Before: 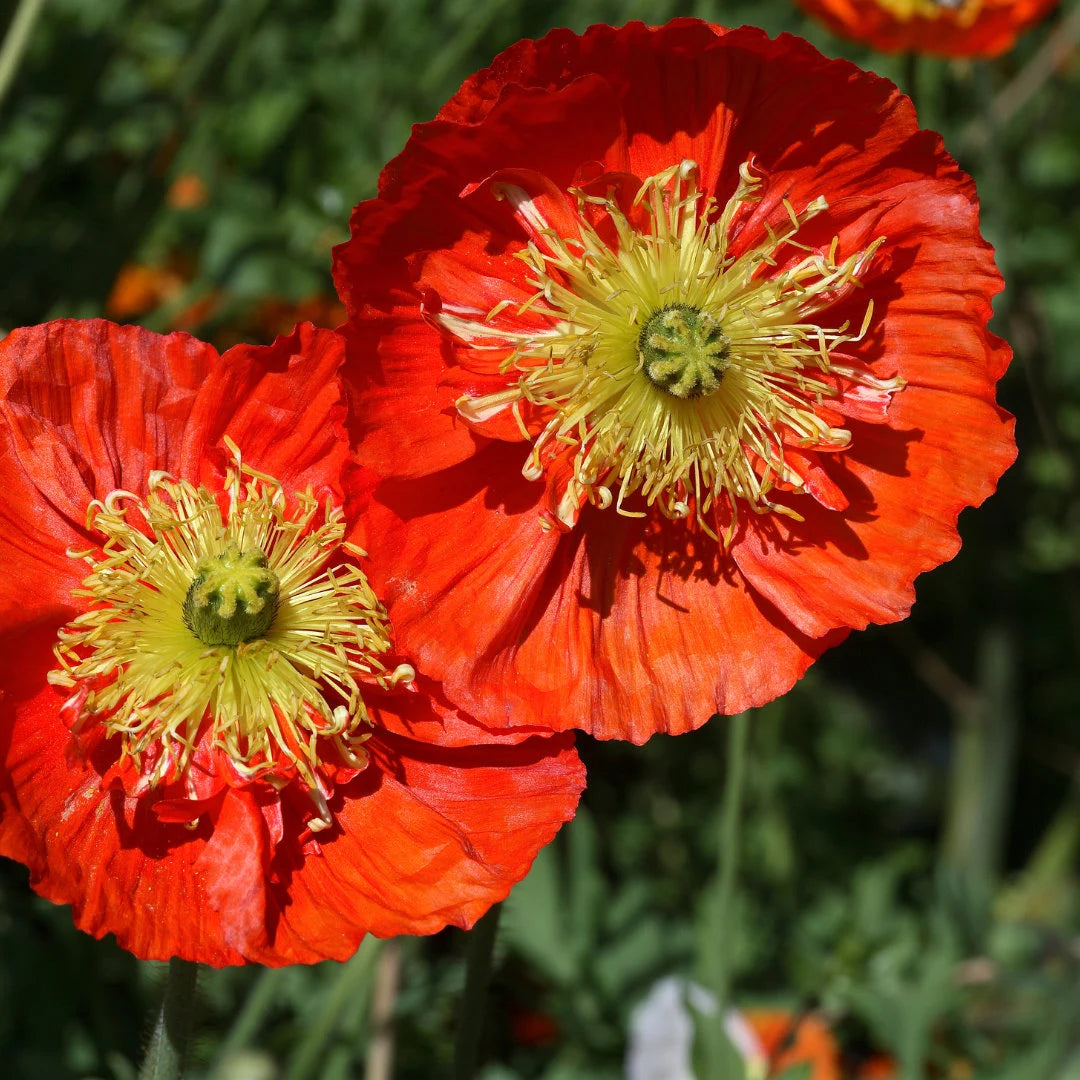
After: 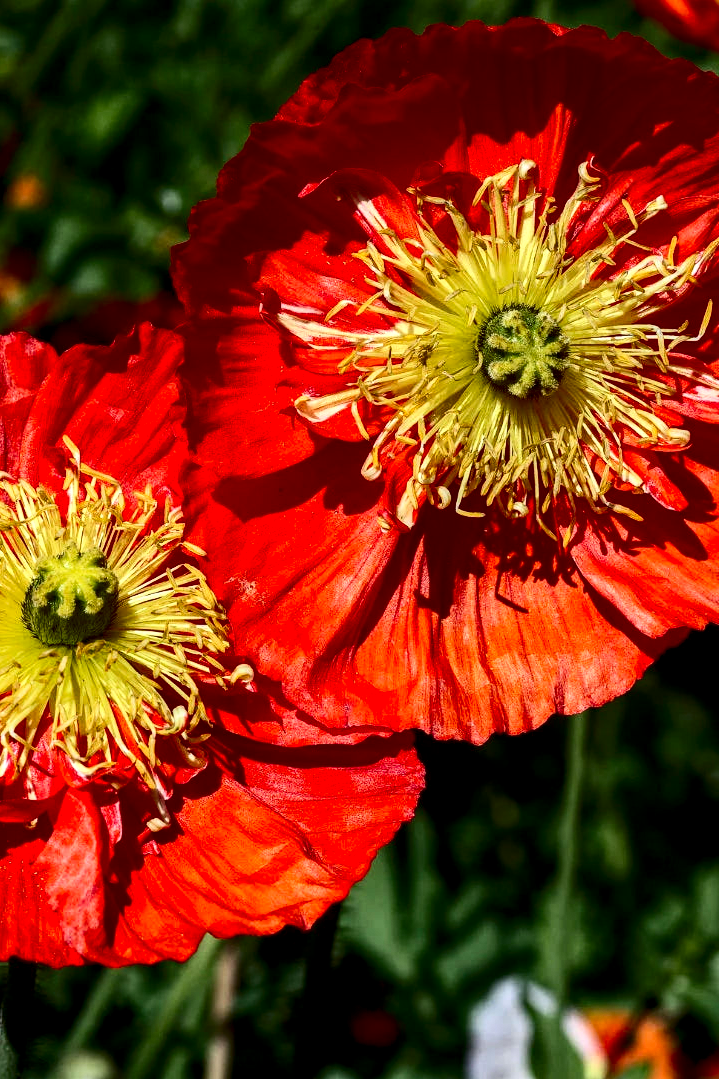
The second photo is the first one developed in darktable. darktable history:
contrast brightness saturation: contrast 0.32, brightness -0.08, saturation 0.17
haze removal: adaptive false
crop and rotate: left 15.055%, right 18.278%
local contrast: highlights 40%, shadows 60%, detail 136%, midtone range 0.514
